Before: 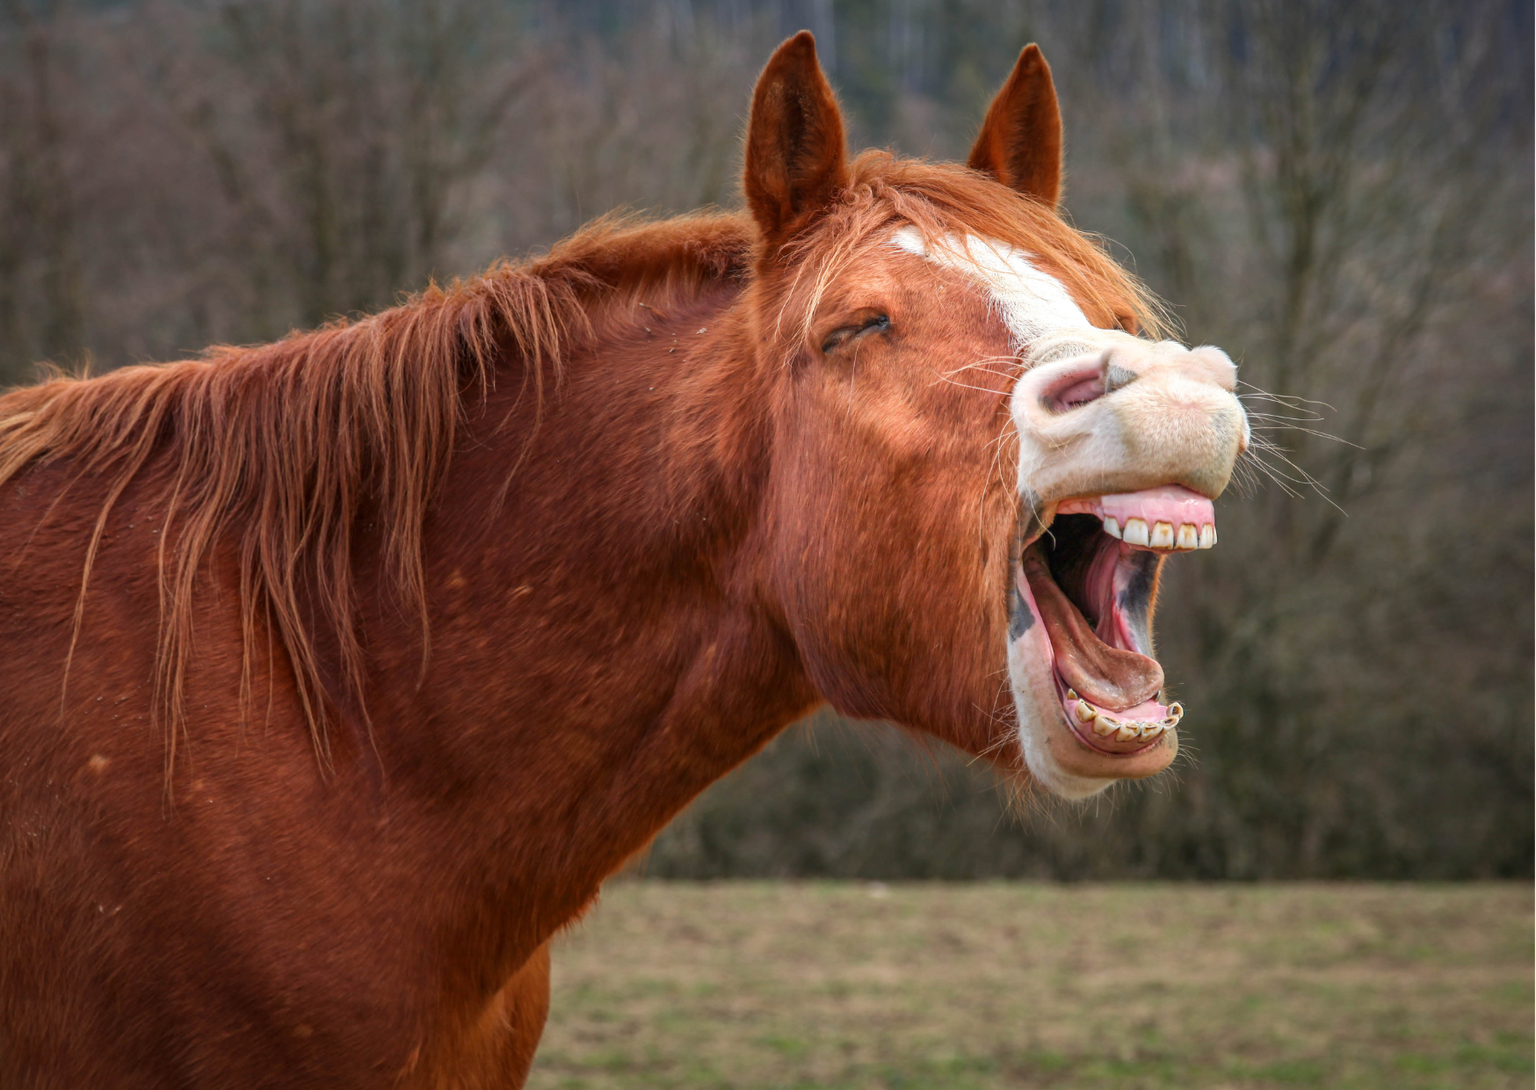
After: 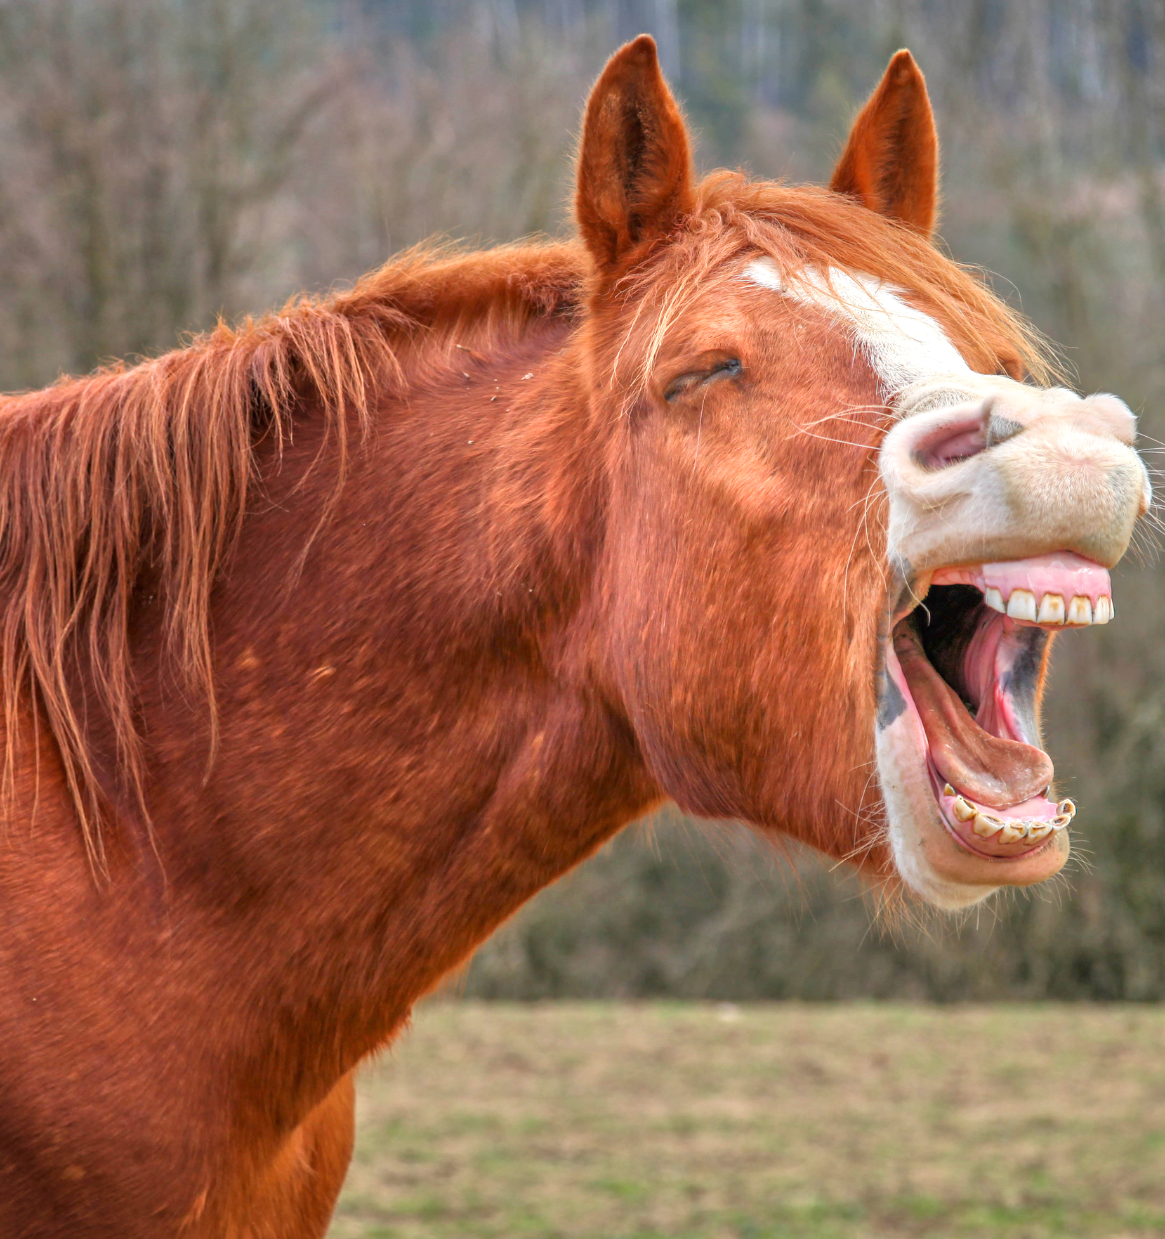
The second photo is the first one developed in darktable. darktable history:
crop and rotate: left 15.546%, right 17.787%
tone equalizer: -7 EV 0.15 EV, -6 EV 0.6 EV, -5 EV 1.15 EV, -4 EV 1.33 EV, -3 EV 1.15 EV, -2 EV 0.6 EV, -1 EV 0.15 EV, mask exposure compensation -0.5 EV
